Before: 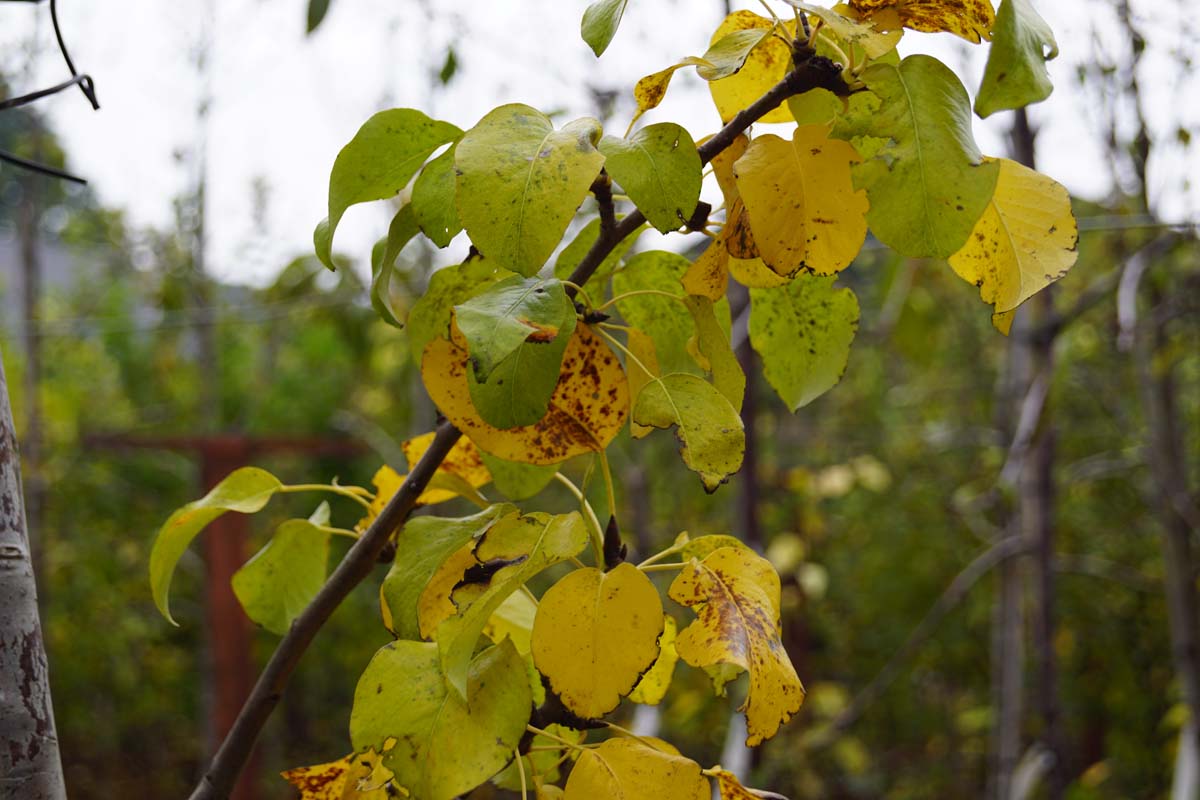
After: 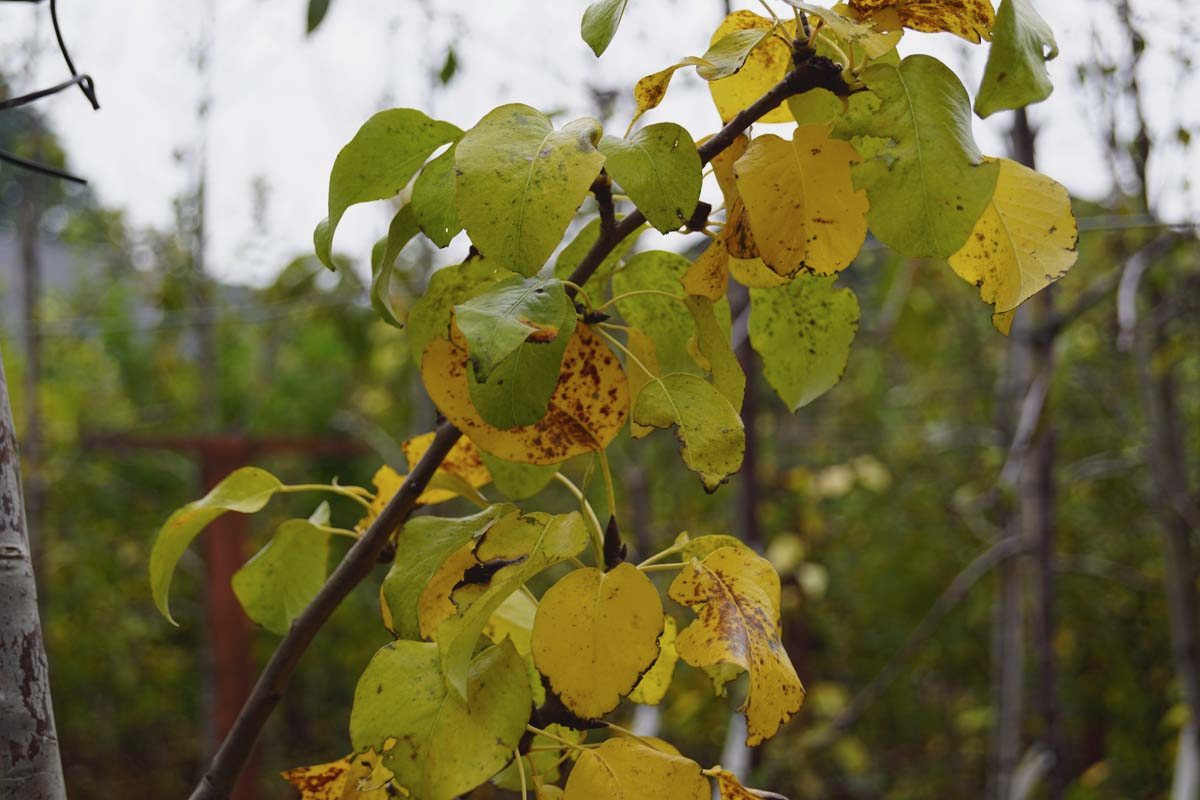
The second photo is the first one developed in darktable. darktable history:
contrast brightness saturation: contrast -0.082, brightness -0.036, saturation -0.108
